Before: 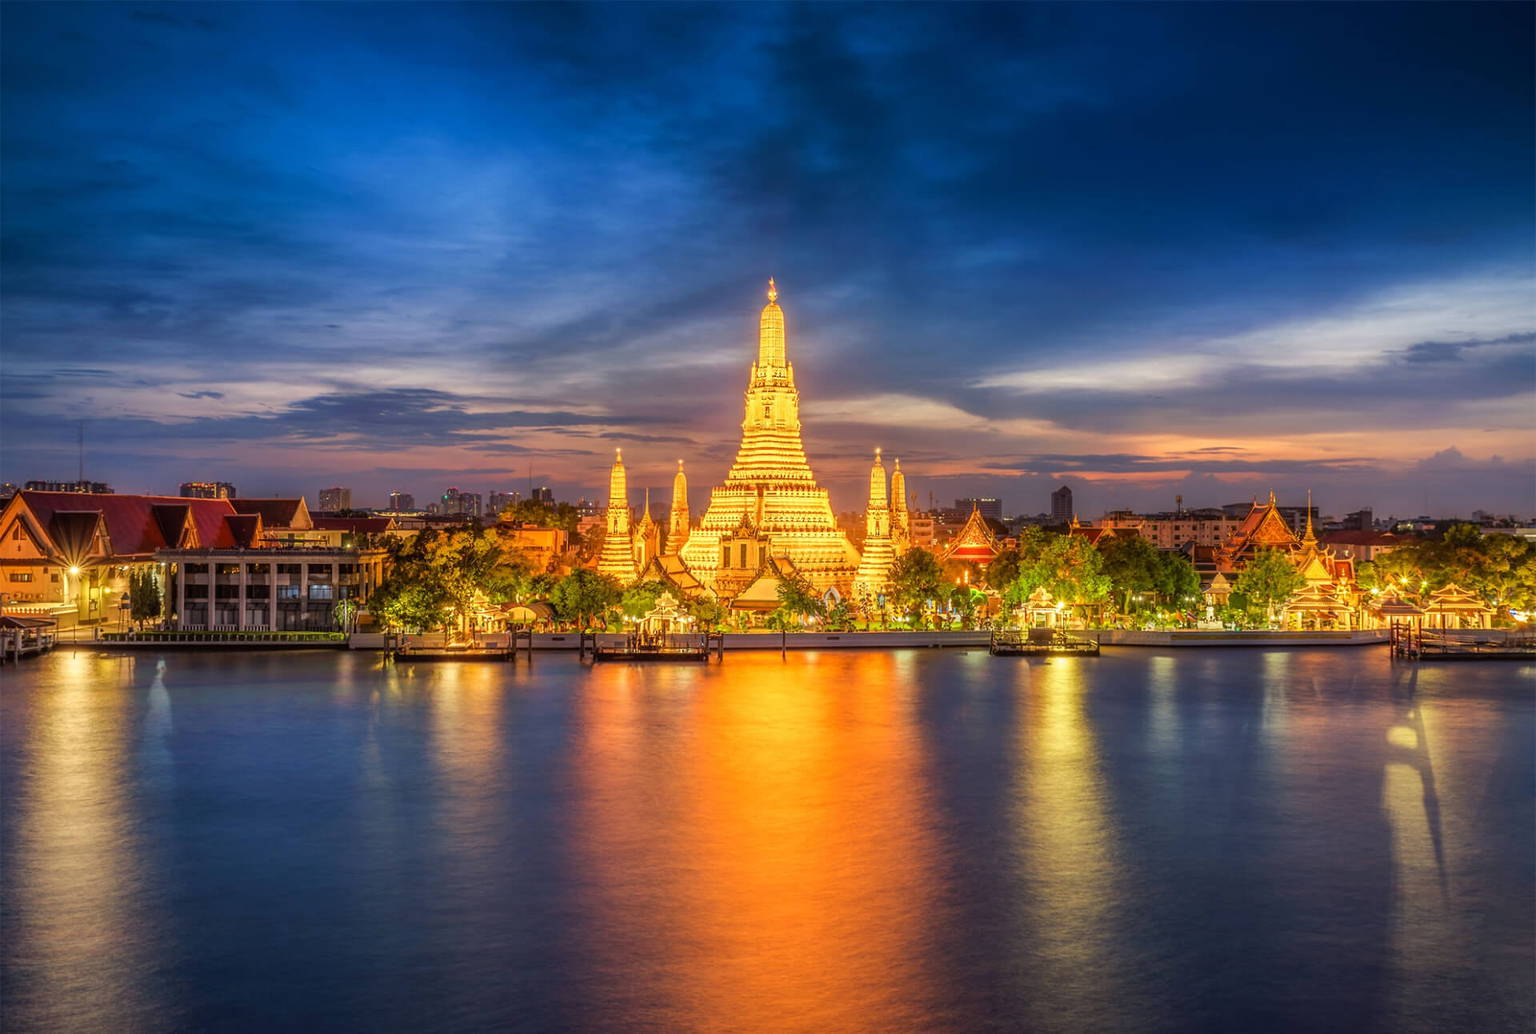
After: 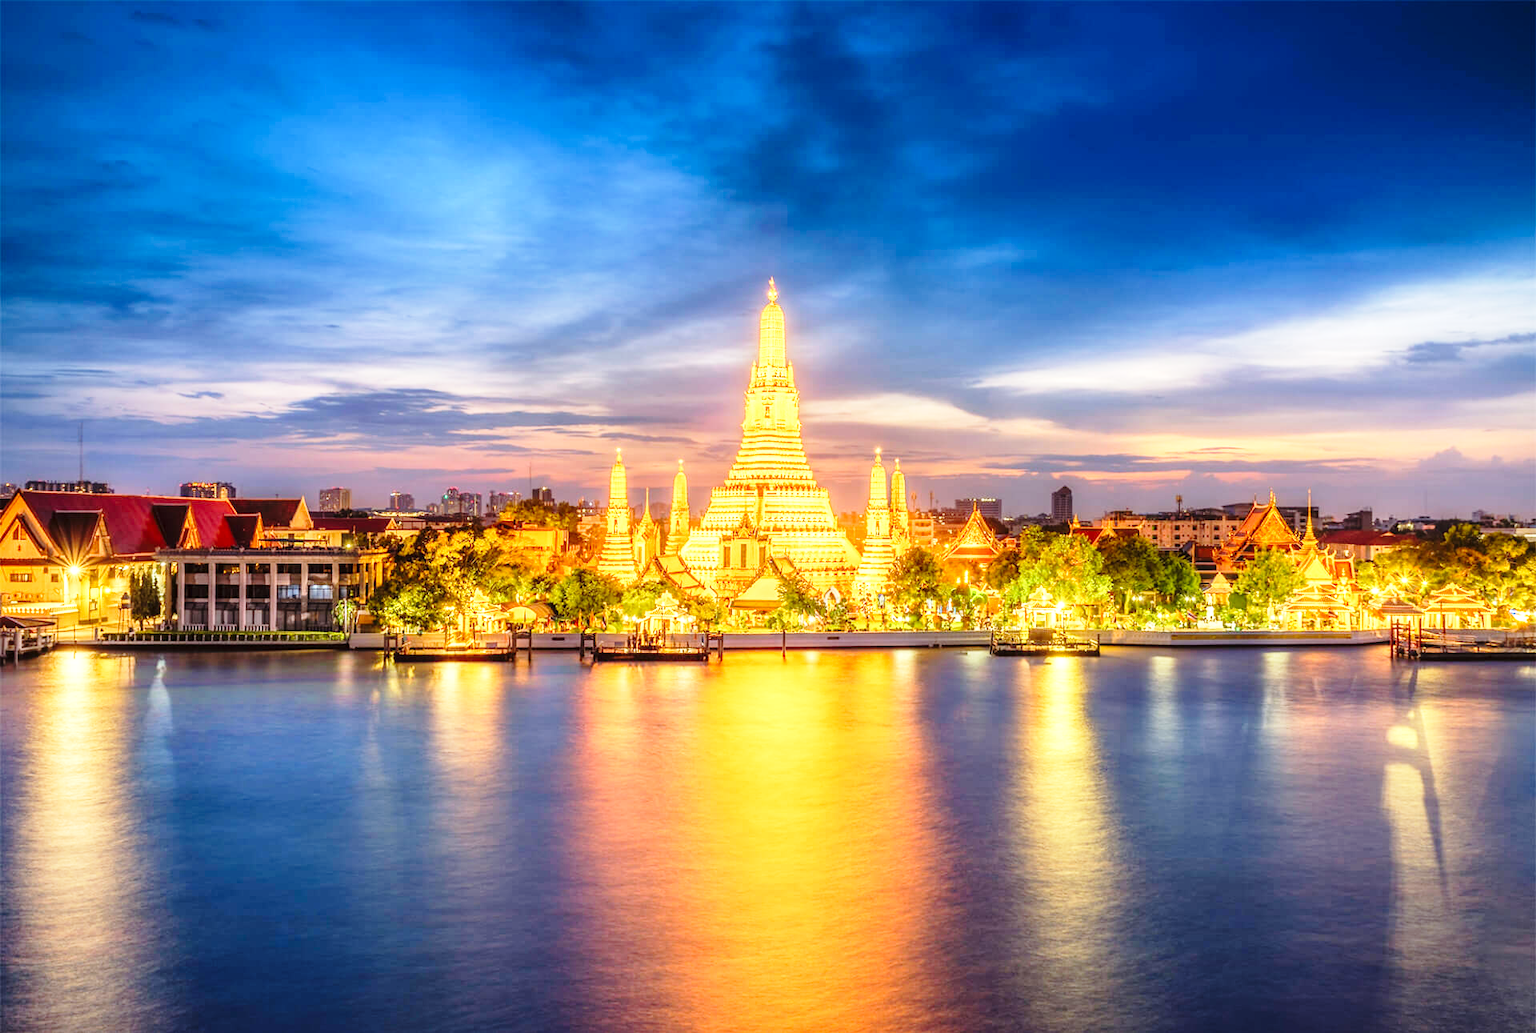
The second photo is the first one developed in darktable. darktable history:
exposure: exposure 0.6 EV, compensate highlight preservation false
base curve: curves: ch0 [(0, 0) (0.028, 0.03) (0.121, 0.232) (0.46, 0.748) (0.859, 0.968) (1, 1)], preserve colors none
